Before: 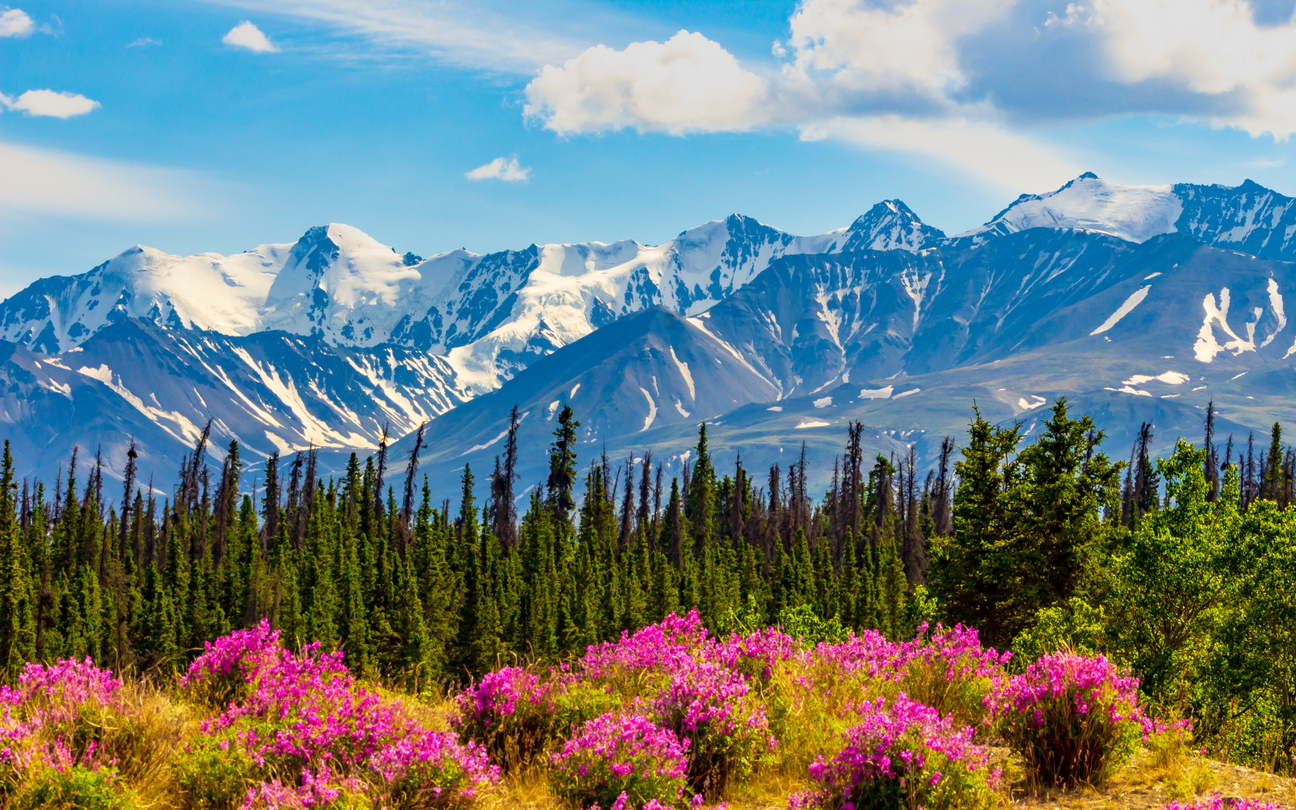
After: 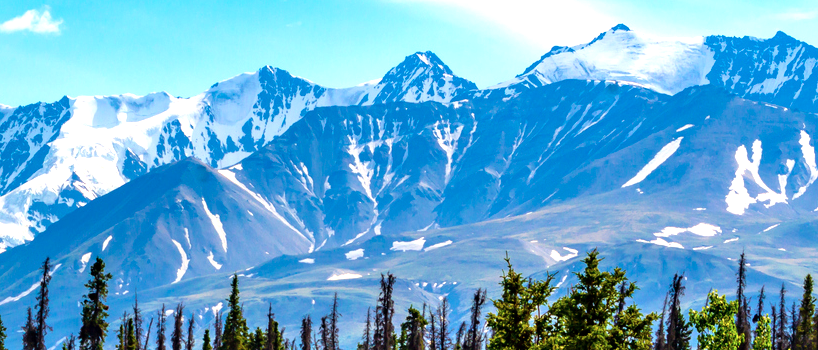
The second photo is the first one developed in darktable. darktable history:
tone equalizer: -8 EV -0.783 EV, -7 EV -0.728 EV, -6 EV -0.59 EV, -5 EV -0.362 EV, -3 EV 0.387 EV, -2 EV 0.6 EV, -1 EV 0.694 EV, +0 EV 0.747 EV, mask exposure compensation -0.513 EV
color correction: highlights a* -0.816, highlights b* -9.31
crop: left 36.139%, top 18.34%, right 0.701%, bottom 38.407%
